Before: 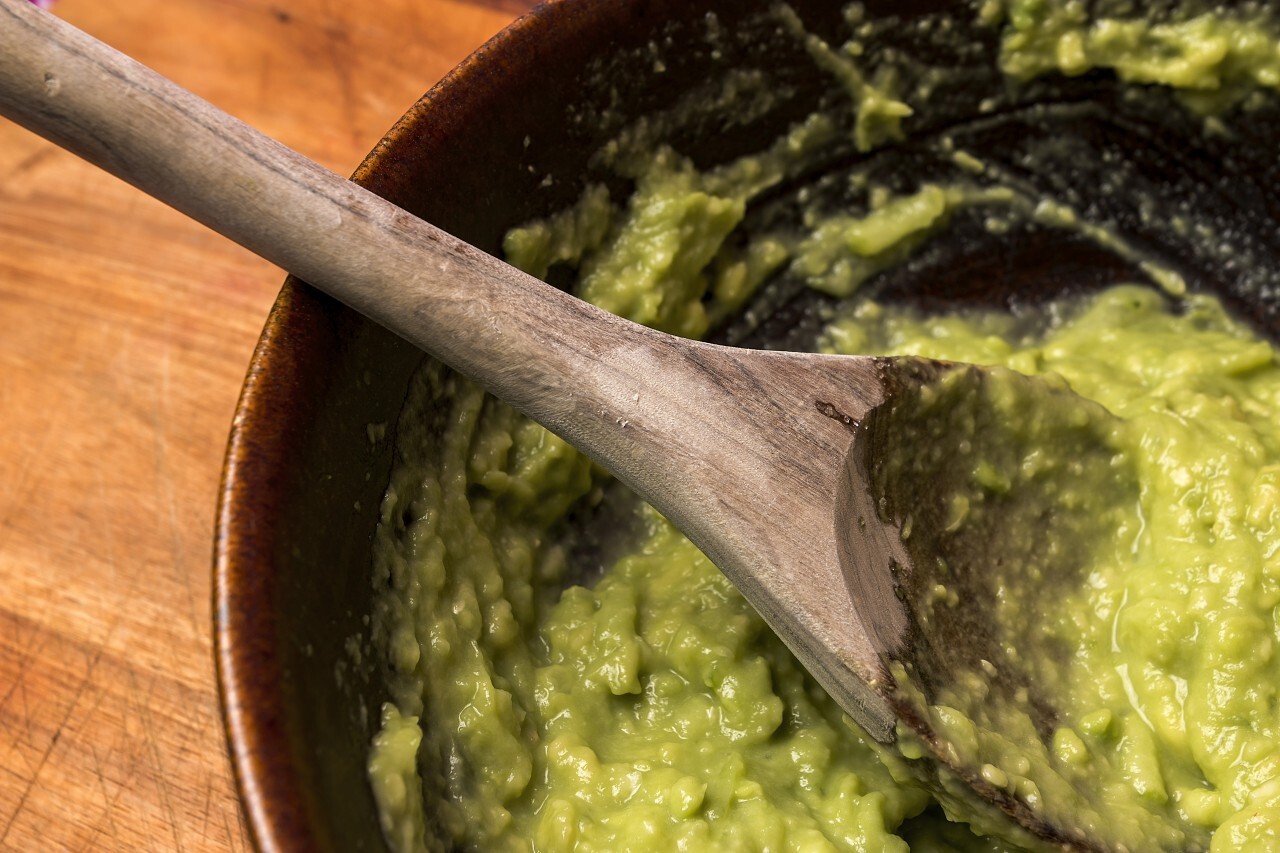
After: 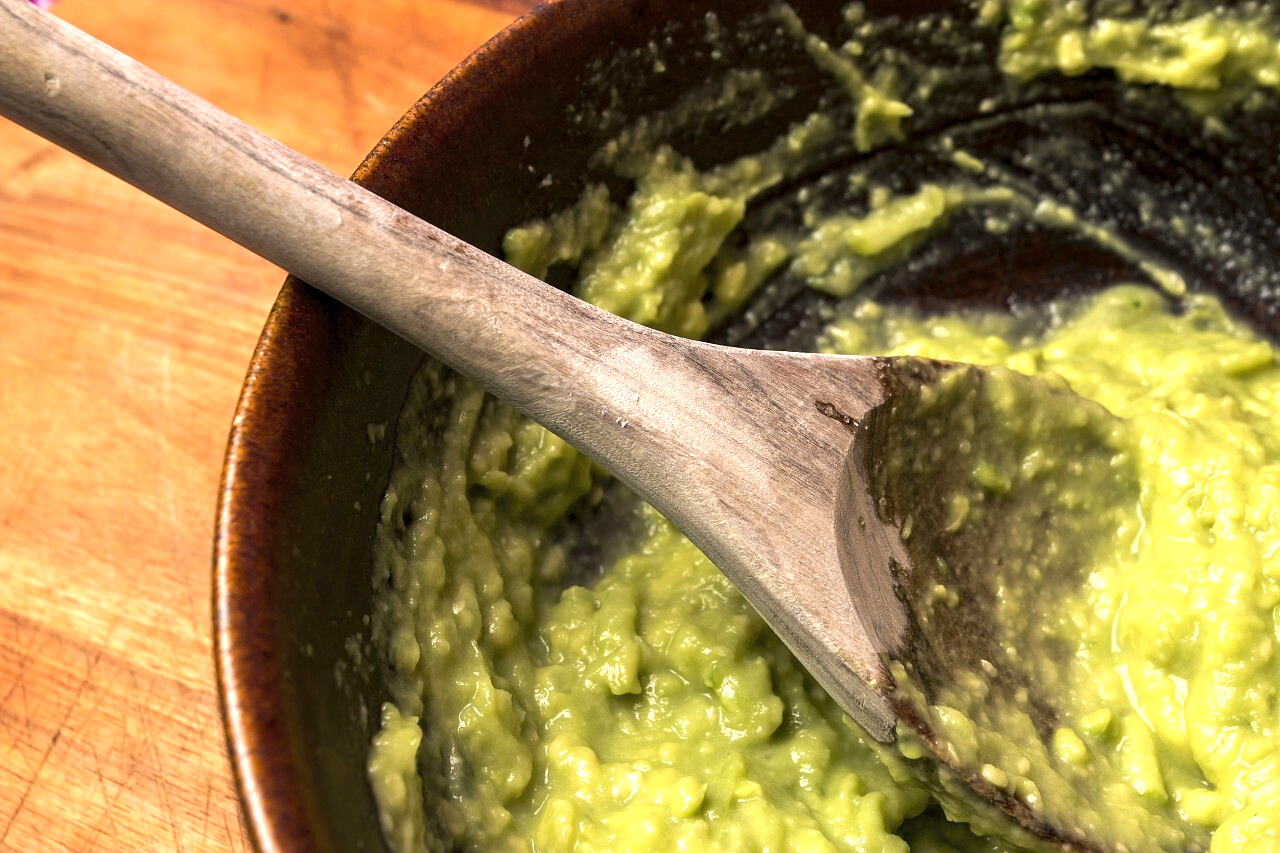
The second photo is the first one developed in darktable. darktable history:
exposure: exposure 0.737 EV, compensate exposure bias true, compensate highlight preservation false
